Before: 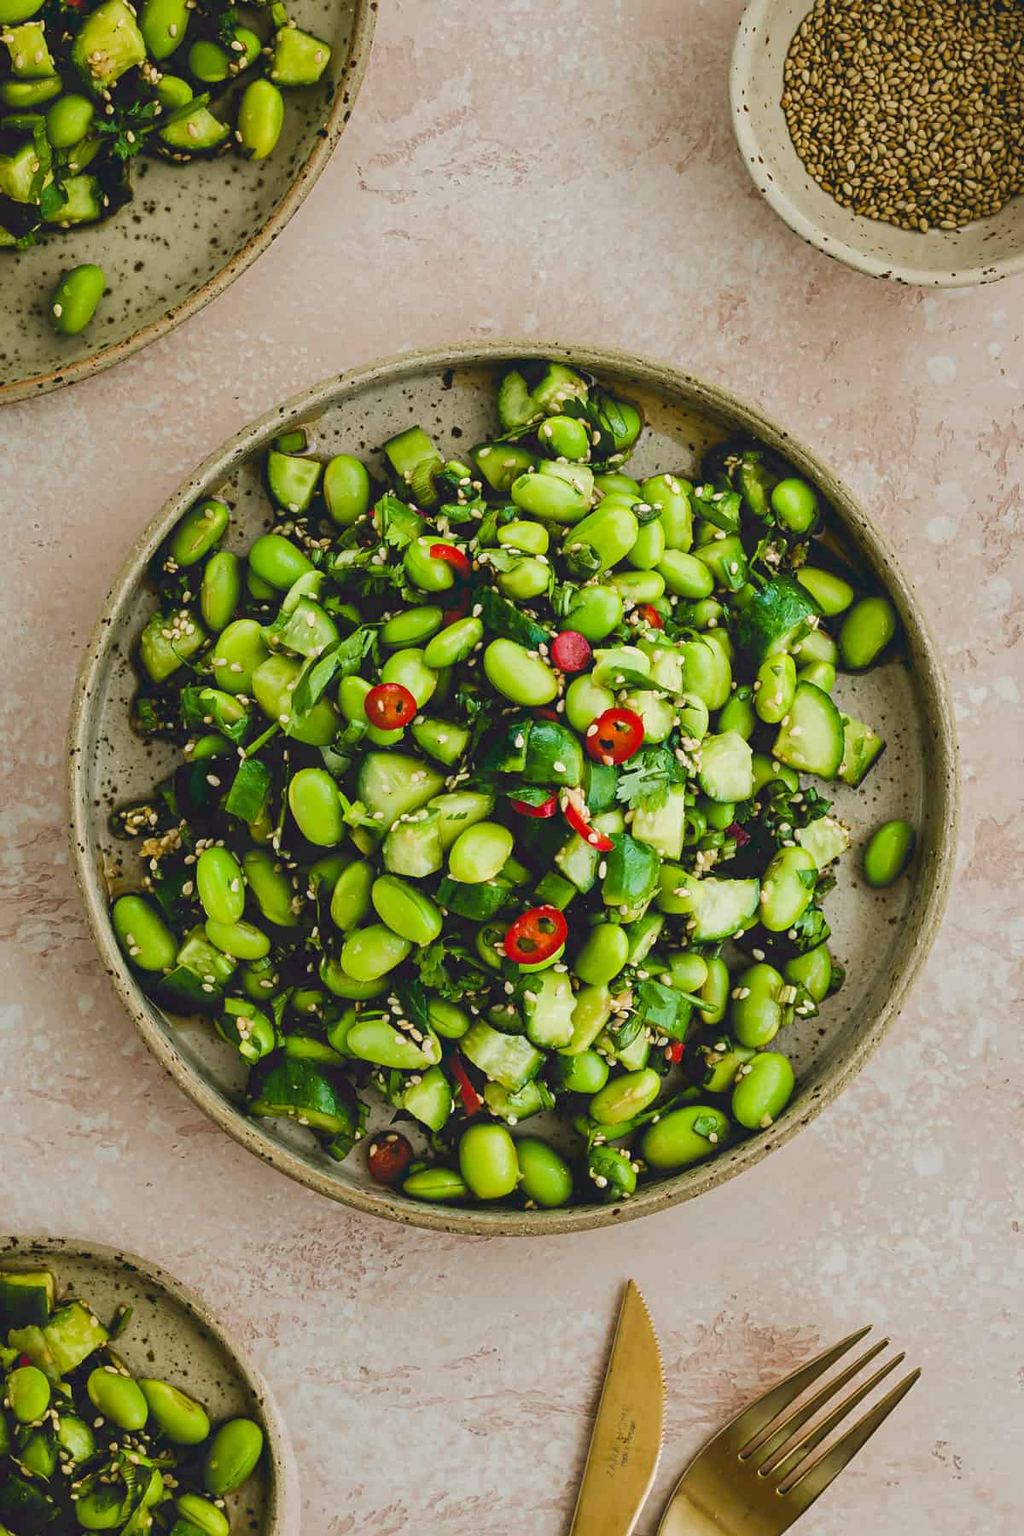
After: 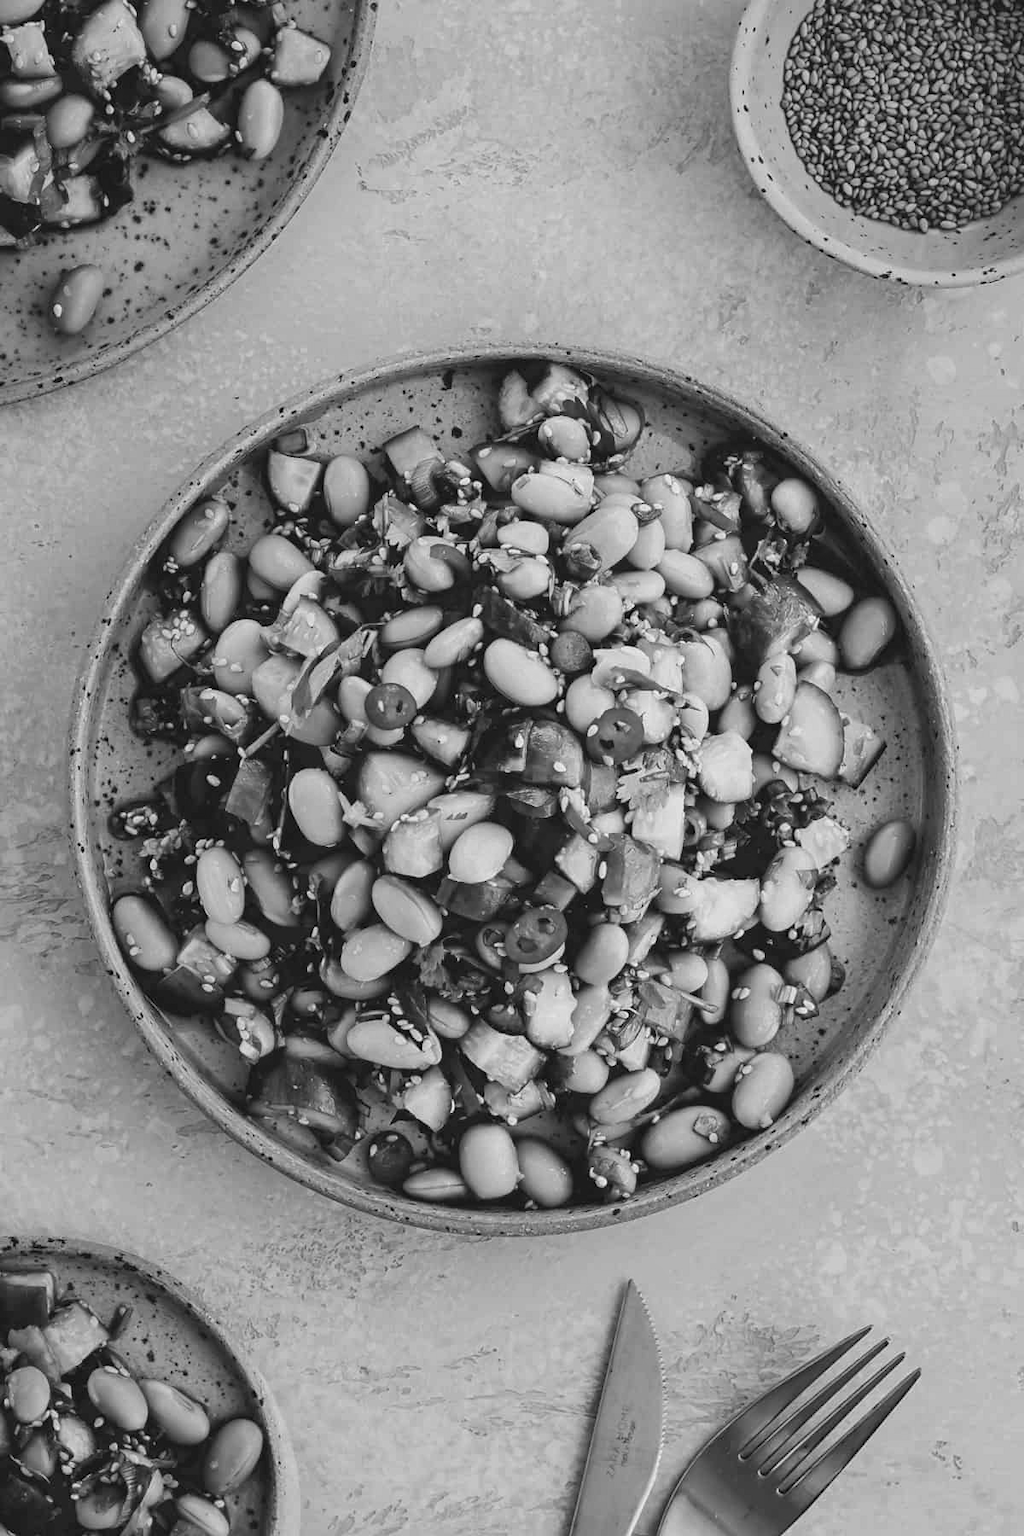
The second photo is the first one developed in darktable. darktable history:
monochrome: on, module defaults
color balance rgb: global vibrance 42.74%
